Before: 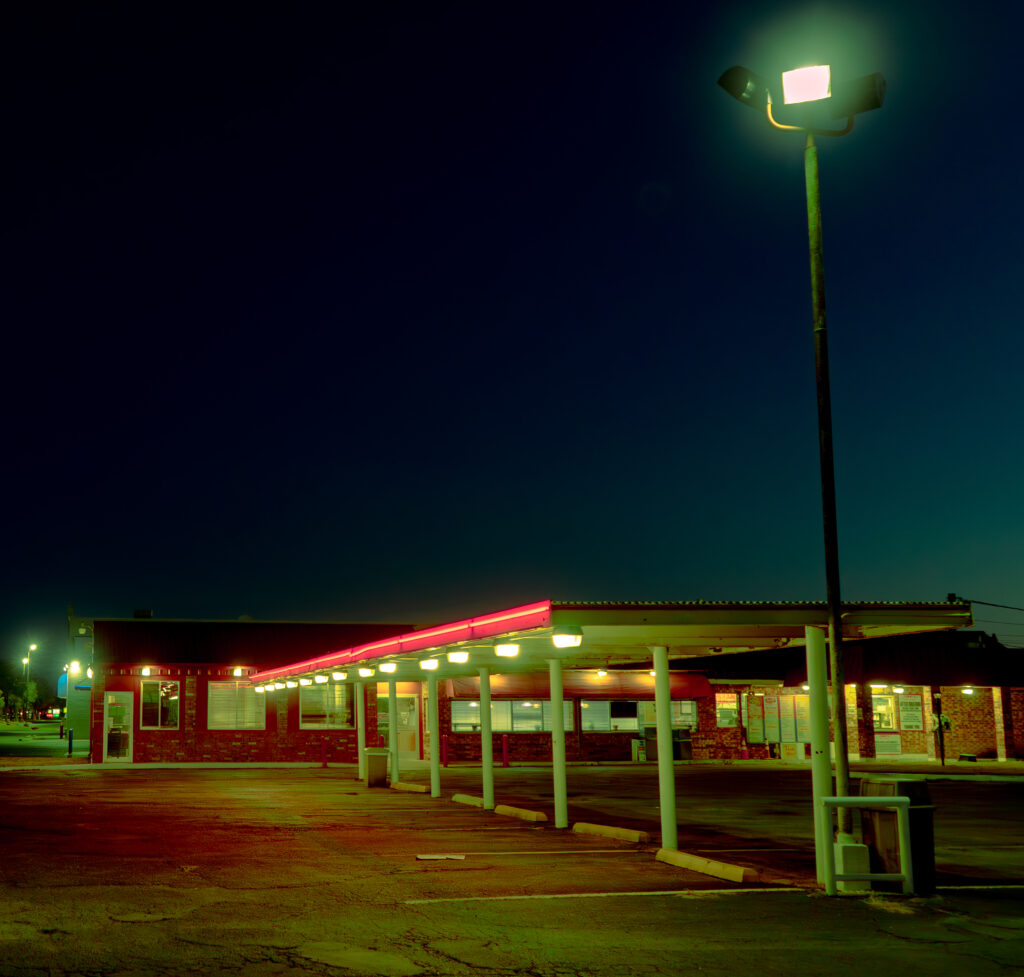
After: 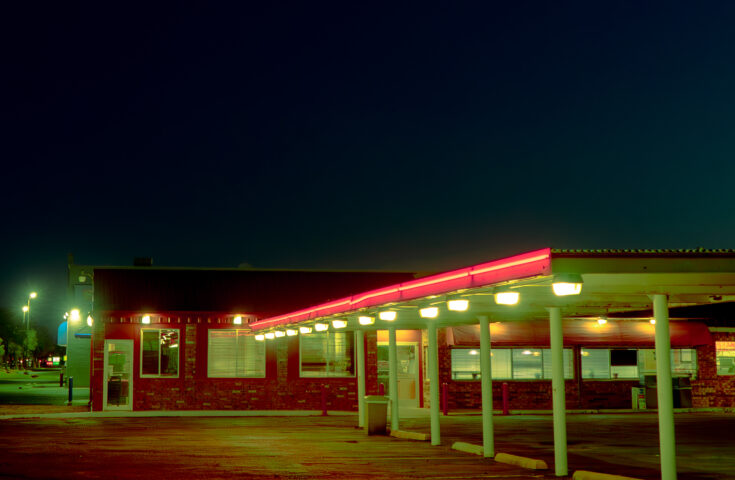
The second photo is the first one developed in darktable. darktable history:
crop: top 36.035%, right 28.212%, bottom 14.819%
